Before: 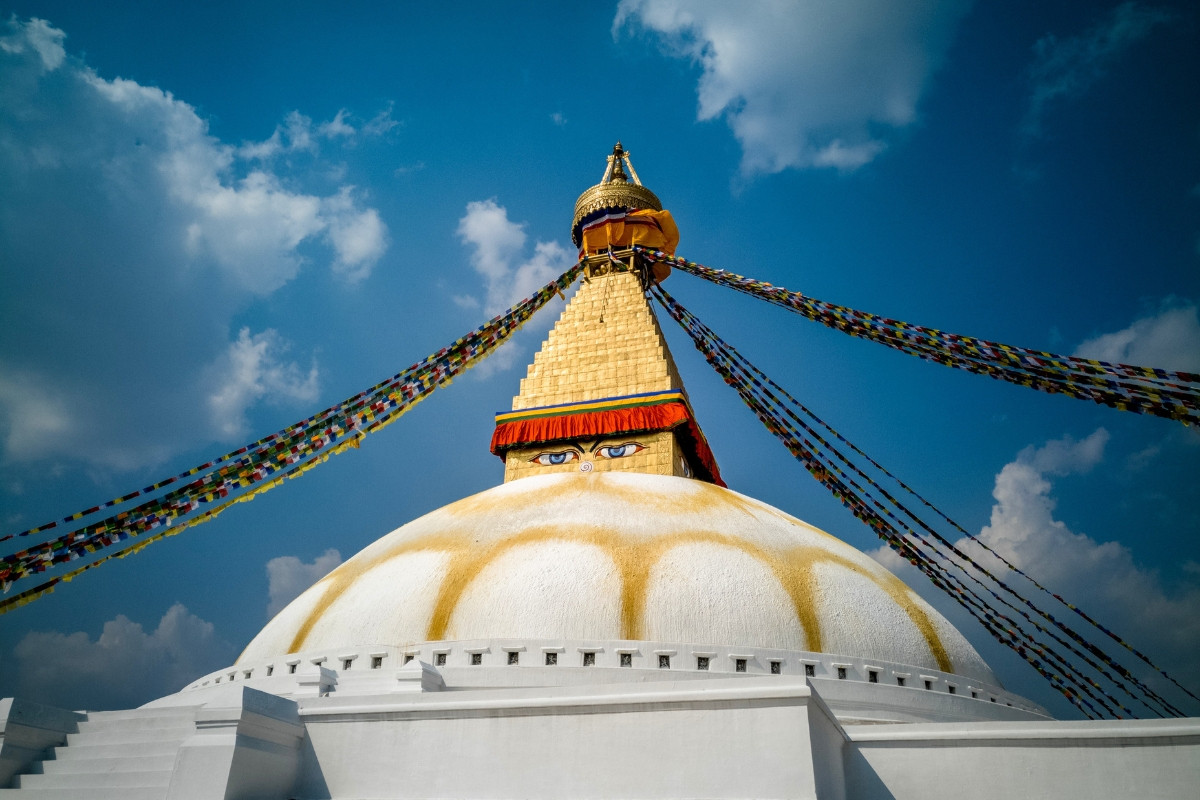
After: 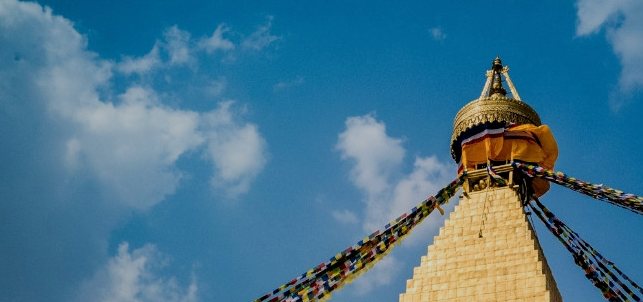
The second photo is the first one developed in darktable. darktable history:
crop: left 10.121%, top 10.631%, right 36.218%, bottom 51.526%
filmic rgb: black relative exposure -7.65 EV, white relative exposure 4.56 EV, hardness 3.61
